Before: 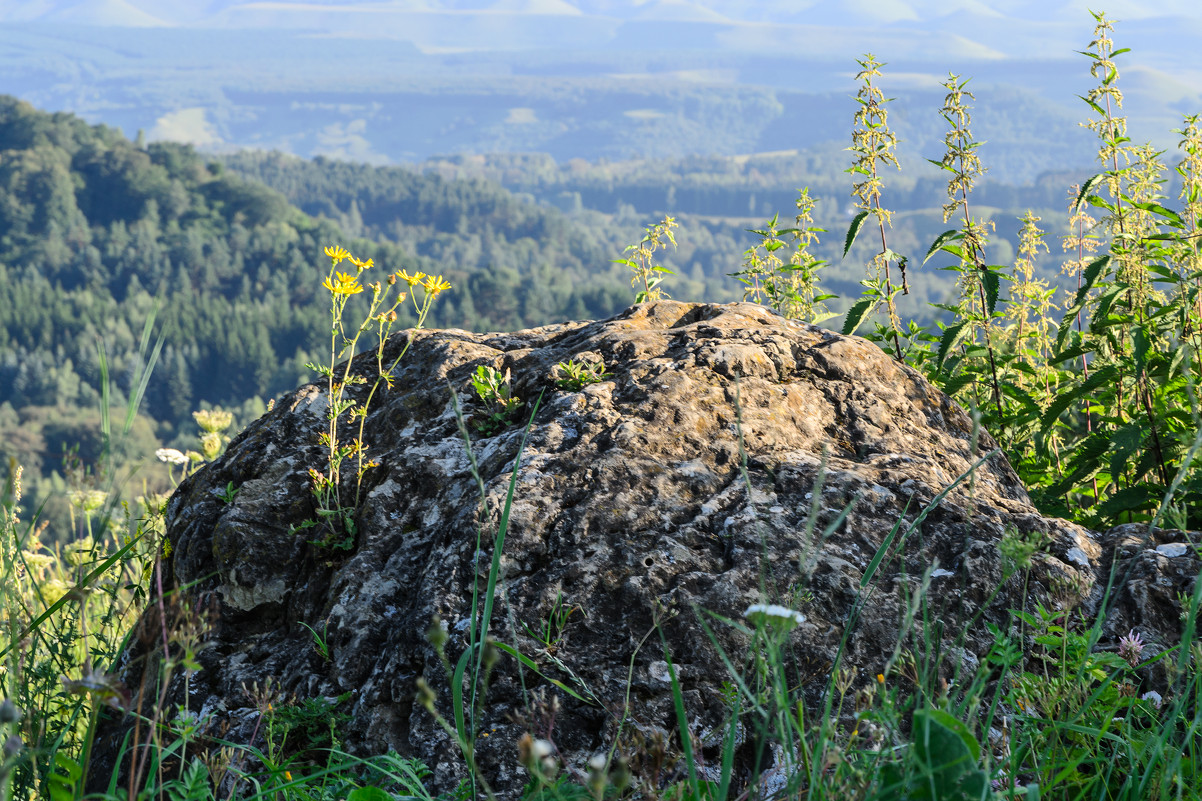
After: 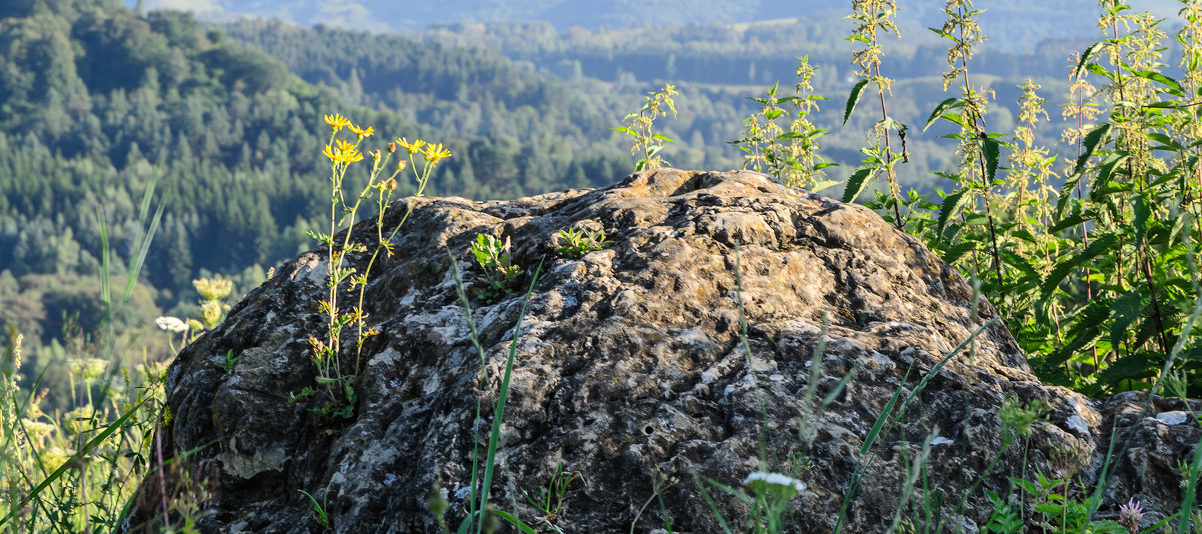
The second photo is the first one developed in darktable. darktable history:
crop: top 16.528%, bottom 16.702%
